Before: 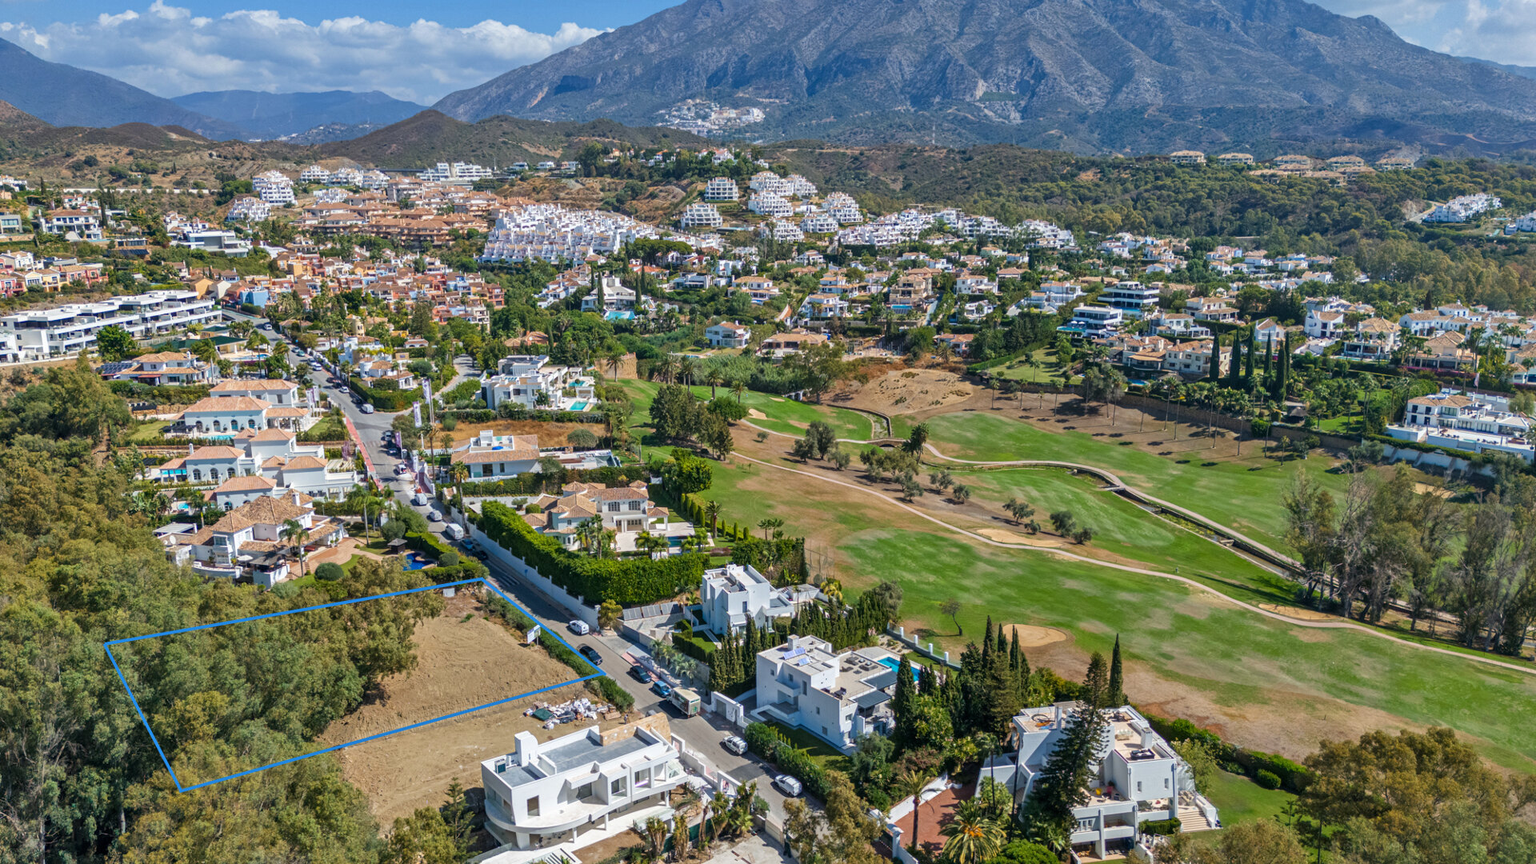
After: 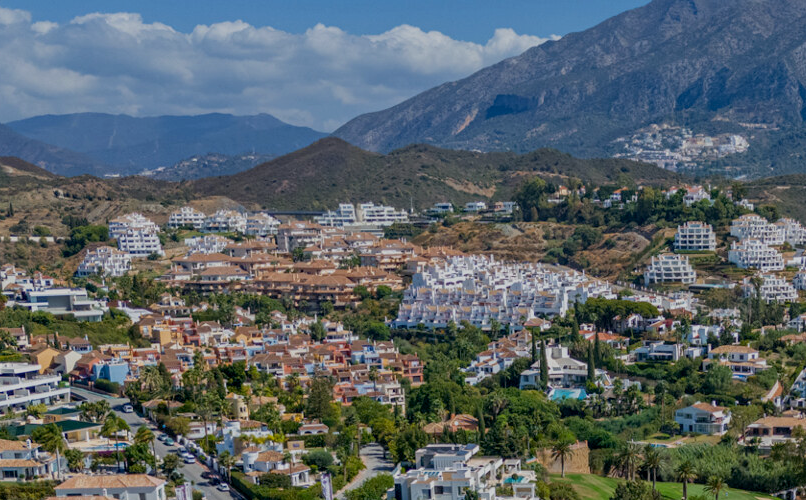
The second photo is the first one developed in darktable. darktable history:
exposure: black level correction 0.009, exposure -0.637 EV, compensate highlight preservation false
crop and rotate: left 10.817%, top 0.062%, right 47.194%, bottom 53.626%
